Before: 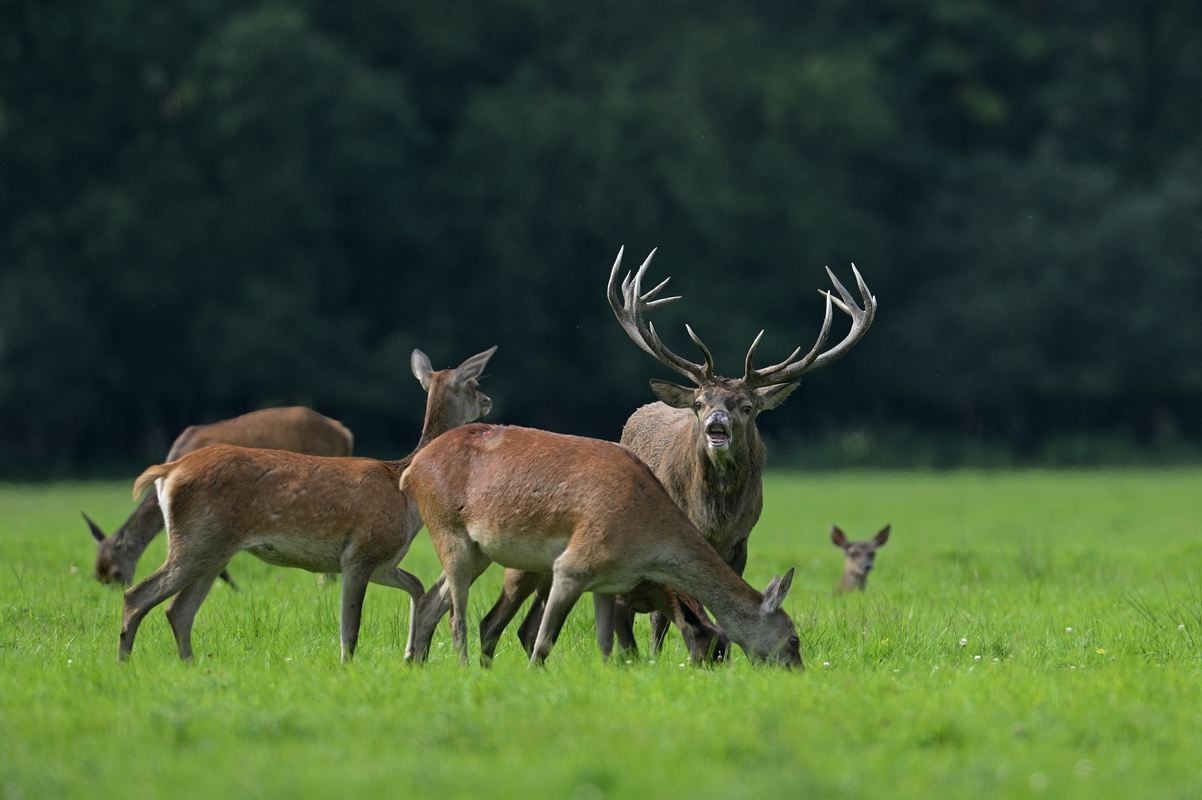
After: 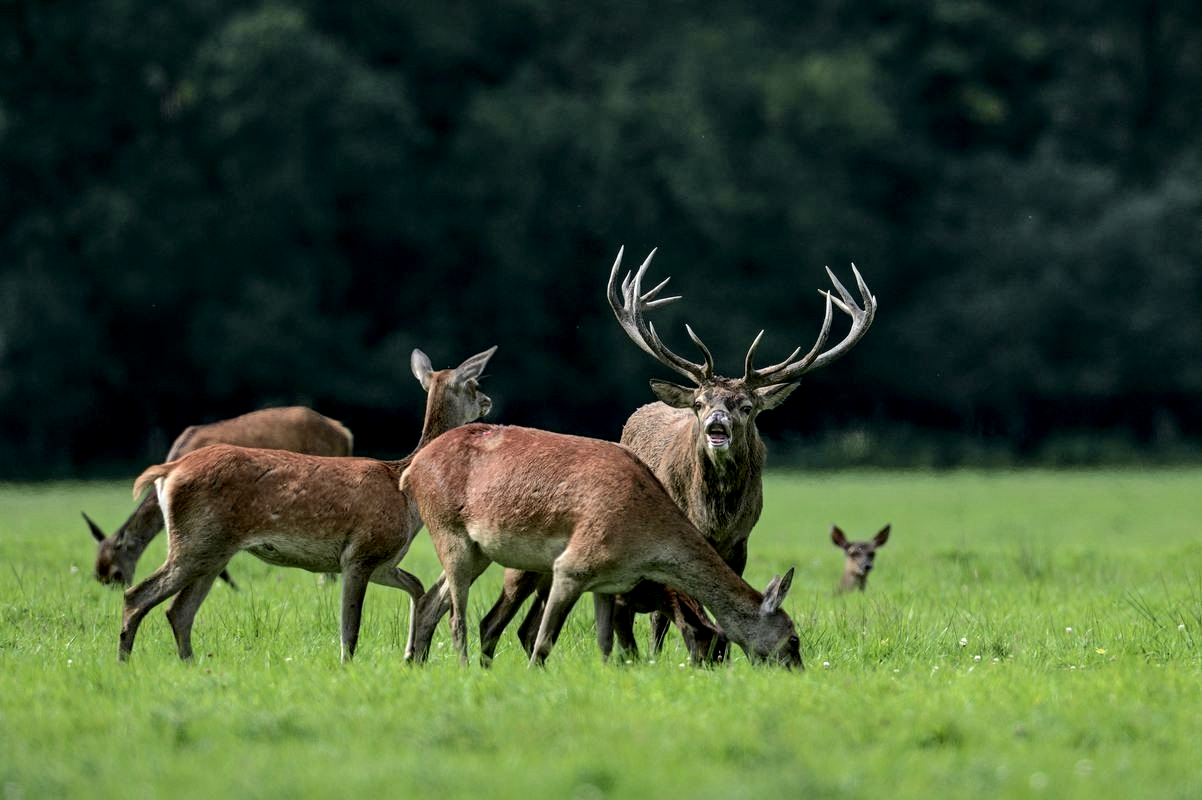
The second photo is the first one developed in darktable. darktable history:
local contrast: detail 150%
tone curve: curves: ch0 [(0.003, 0) (0.066, 0.023) (0.149, 0.094) (0.264, 0.238) (0.395, 0.401) (0.517, 0.553) (0.716, 0.743) (0.813, 0.846) (1, 1)]; ch1 [(0, 0) (0.164, 0.115) (0.337, 0.332) (0.39, 0.398) (0.464, 0.461) (0.501, 0.5) (0.521, 0.529) (0.571, 0.588) (0.652, 0.681) (0.733, 0.749) (0.811, 0.796) (1, 1)]; ch2 [(0, 0) (0.337, 0.382) (0.464, 0.476) (0.501, 0.502) (0.527, 0.54) (0.556, 0.567) (0.6, 0.59) (0.687, 0.675) (1, 1)], color space Lab, independent channels, preserve colors none
